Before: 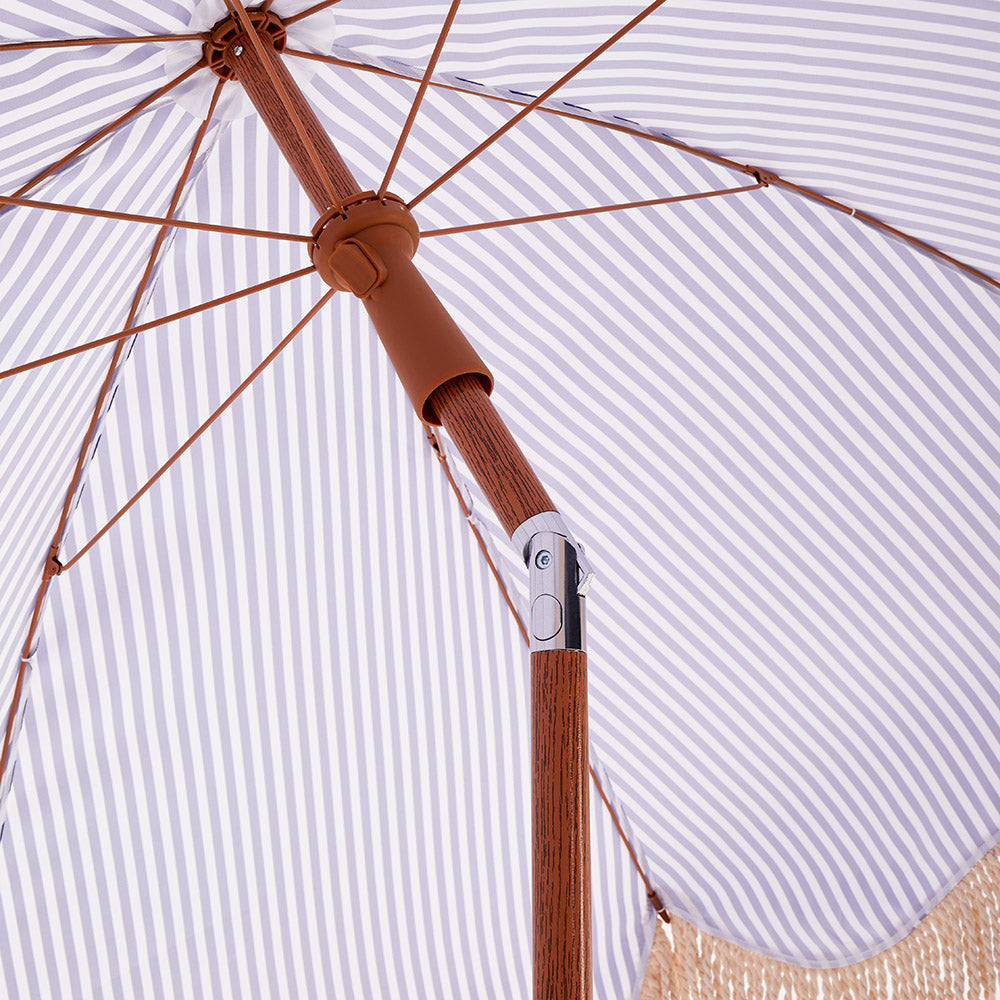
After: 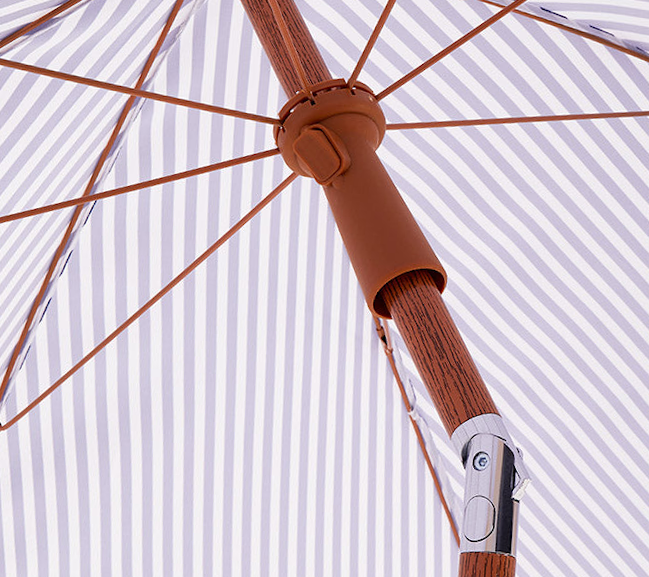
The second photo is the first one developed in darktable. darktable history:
exposure: compensate highlight preservation false
crop and rotate: angle -4.99°, left 2.122%, top 6.945%, right 27.566%, bottom 30.519%
